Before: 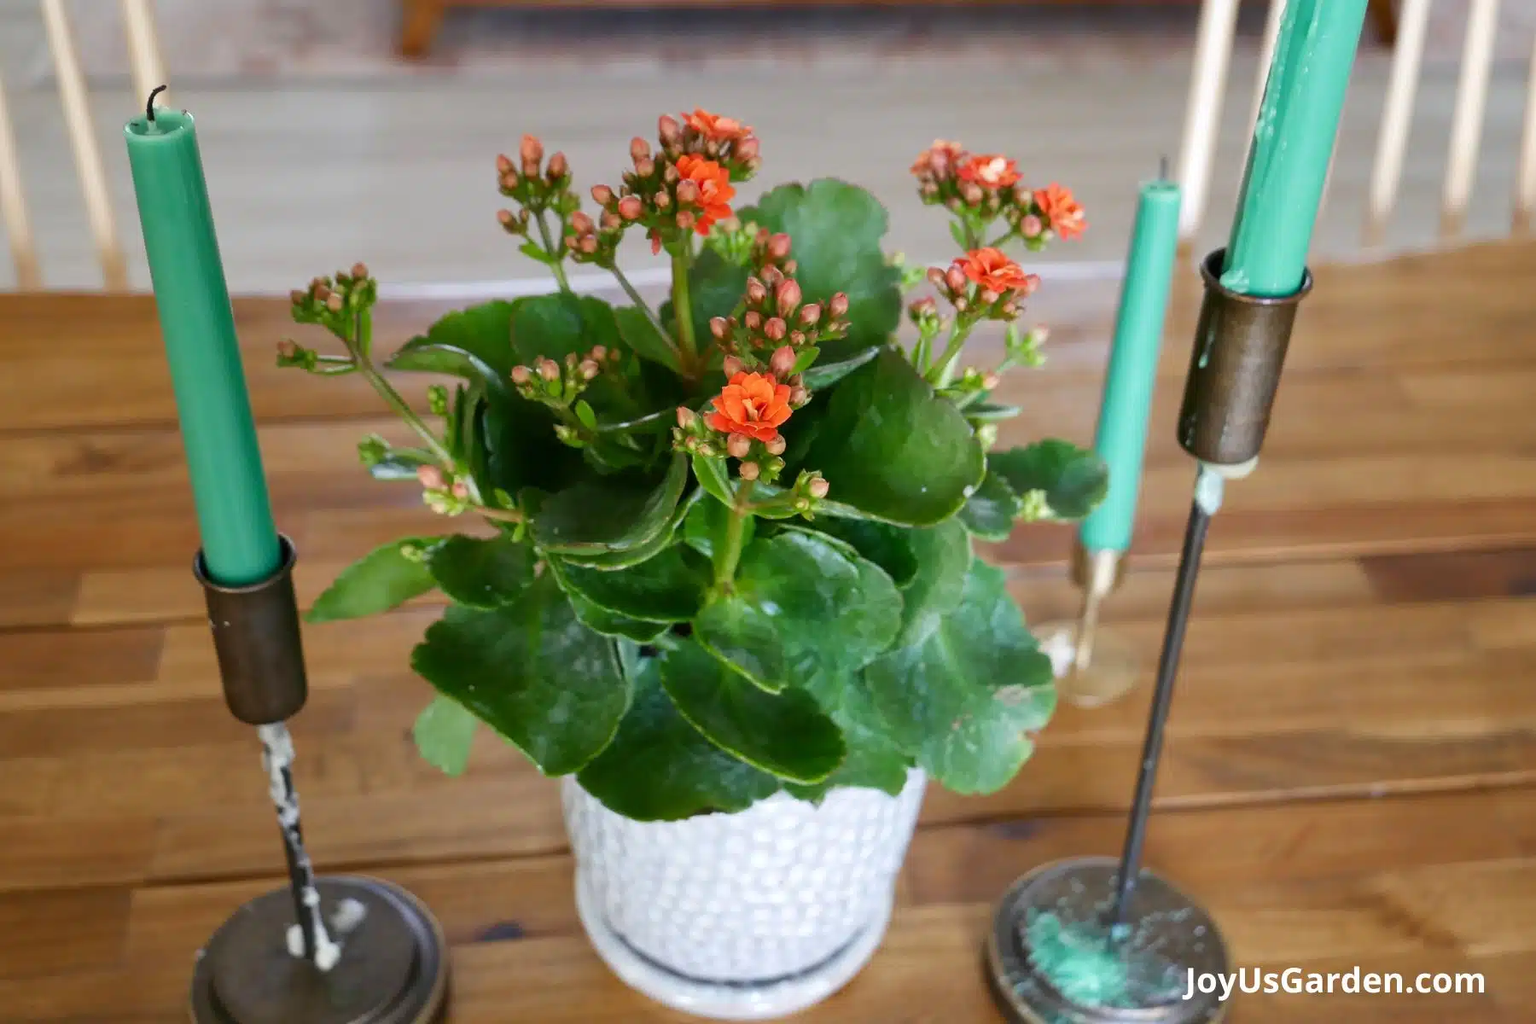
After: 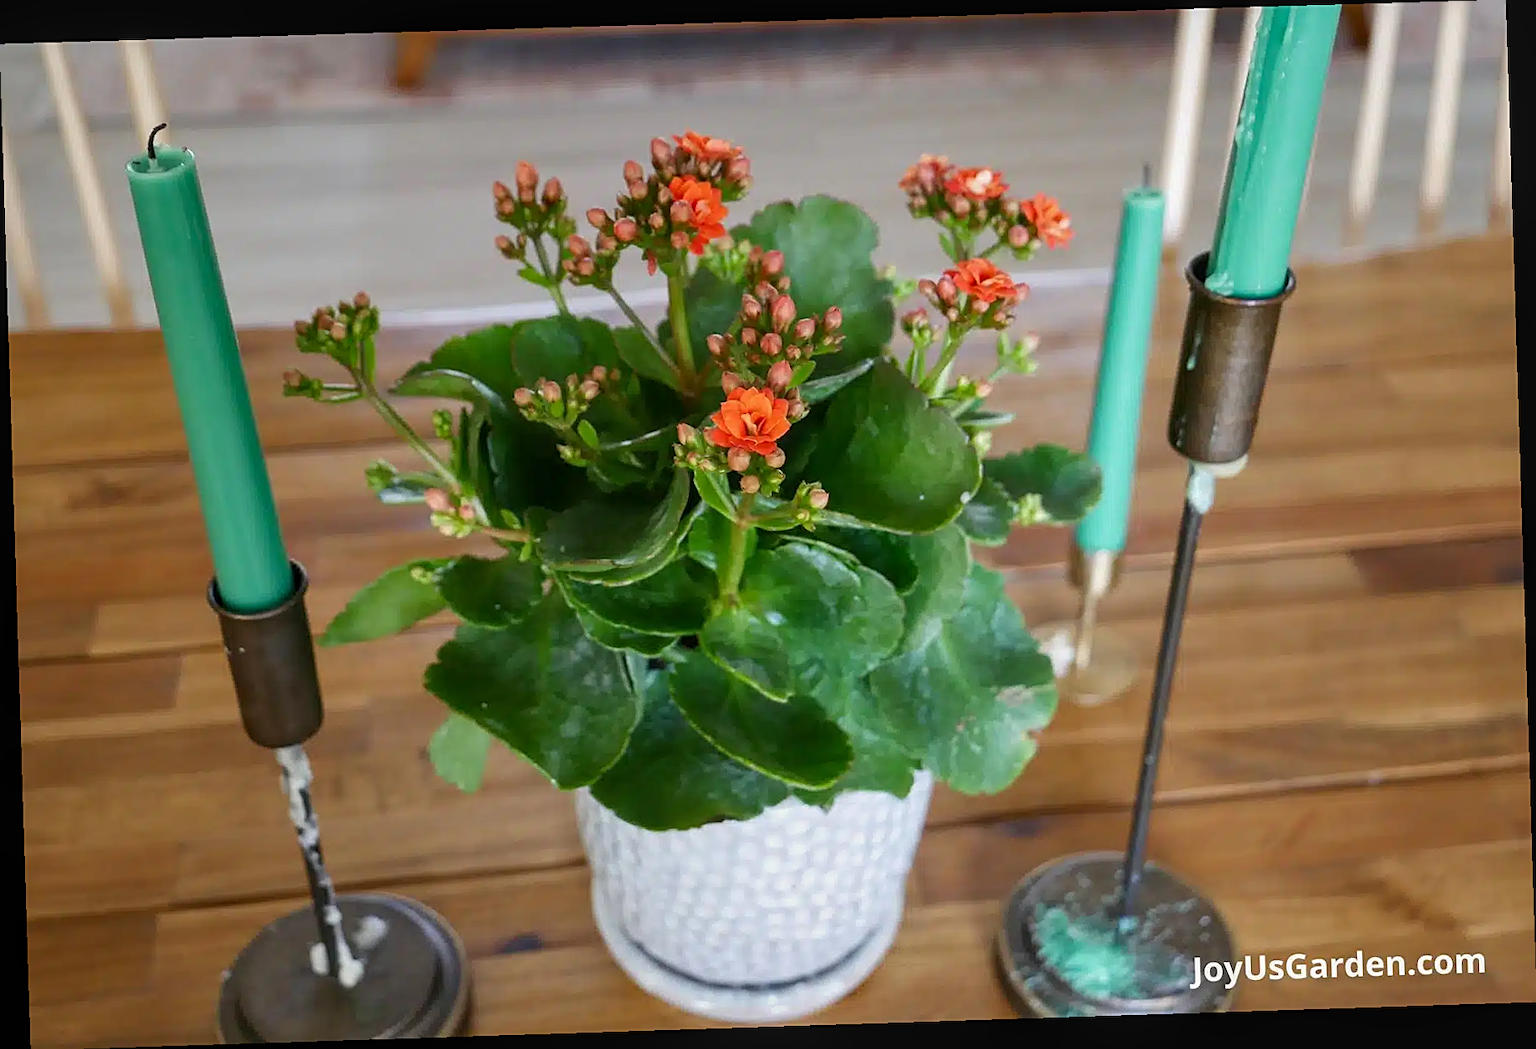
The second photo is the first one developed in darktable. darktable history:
rotate and perspective: rotation -1.77°, lens shift (horizontal) 0.004, automatic cropping off
local contrast: detail 110%
sharpen: on, module defaults
